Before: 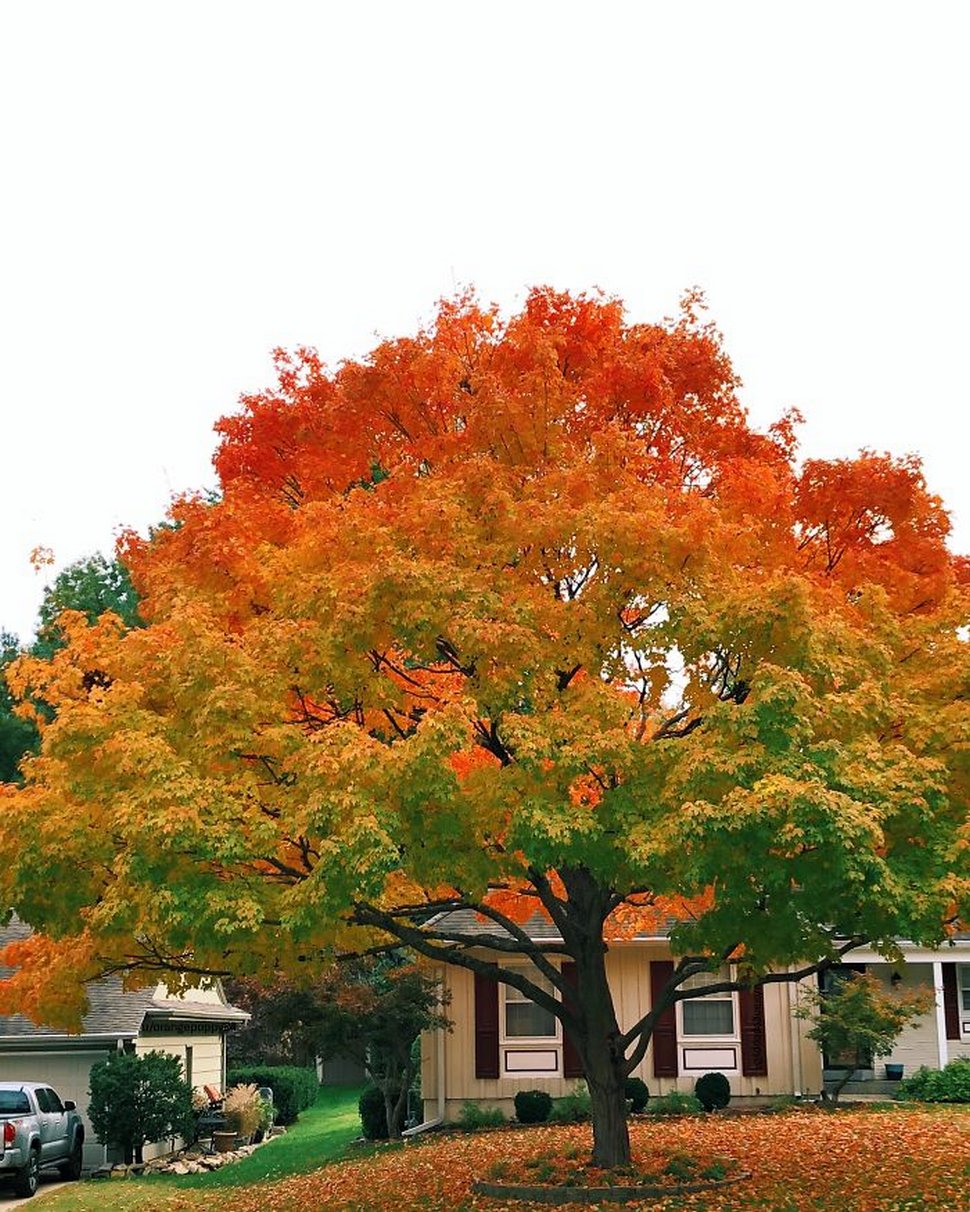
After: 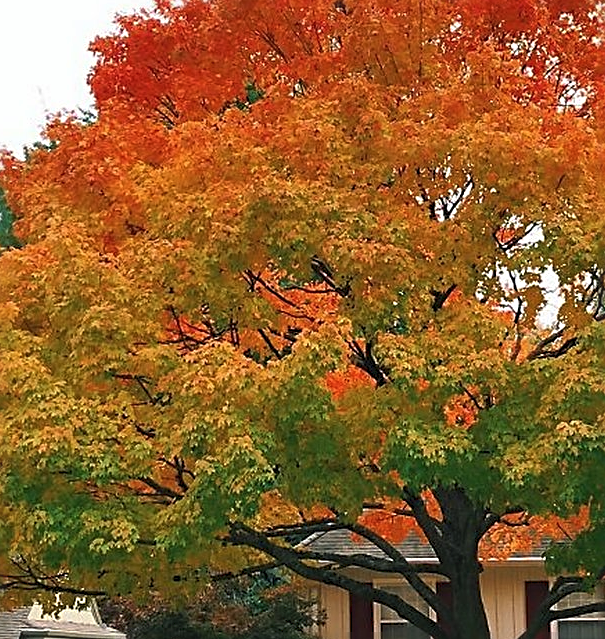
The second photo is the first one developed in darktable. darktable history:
crop: left 12.89%, top 31.394%, right 24.678%, bottom 15.842%
tone curve: curves: ch0 [(0, 0) (0.003, 0.051) (0.011, 0.054) (0.025, 0.056) (0.044, 0.07) (0.069, 0.092) (0.1, 0.119) (0.136, 0.149) (0.177, 0.189) (0.224, 0.231) (0.277, 0.278) (0.335, 0.329) (0.399, 0.386) (0.468, 0.454) (0.543, 0.524) (0.623, 0.603) (0.709, 0.687) (0.801, 0.776) (0.898, 0.878) (1, 1)], preserve colors none
sharpen: radius 2.535, amount 0.622
